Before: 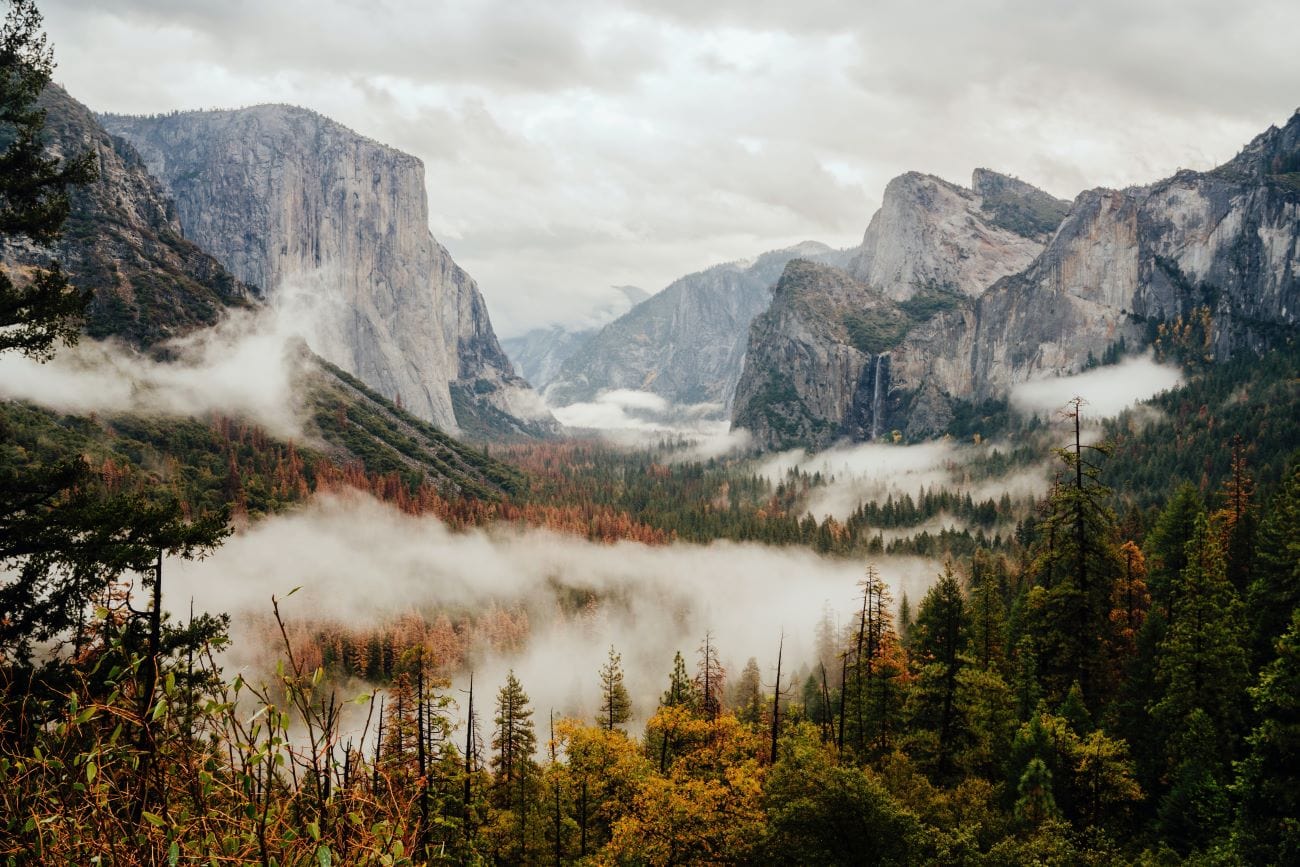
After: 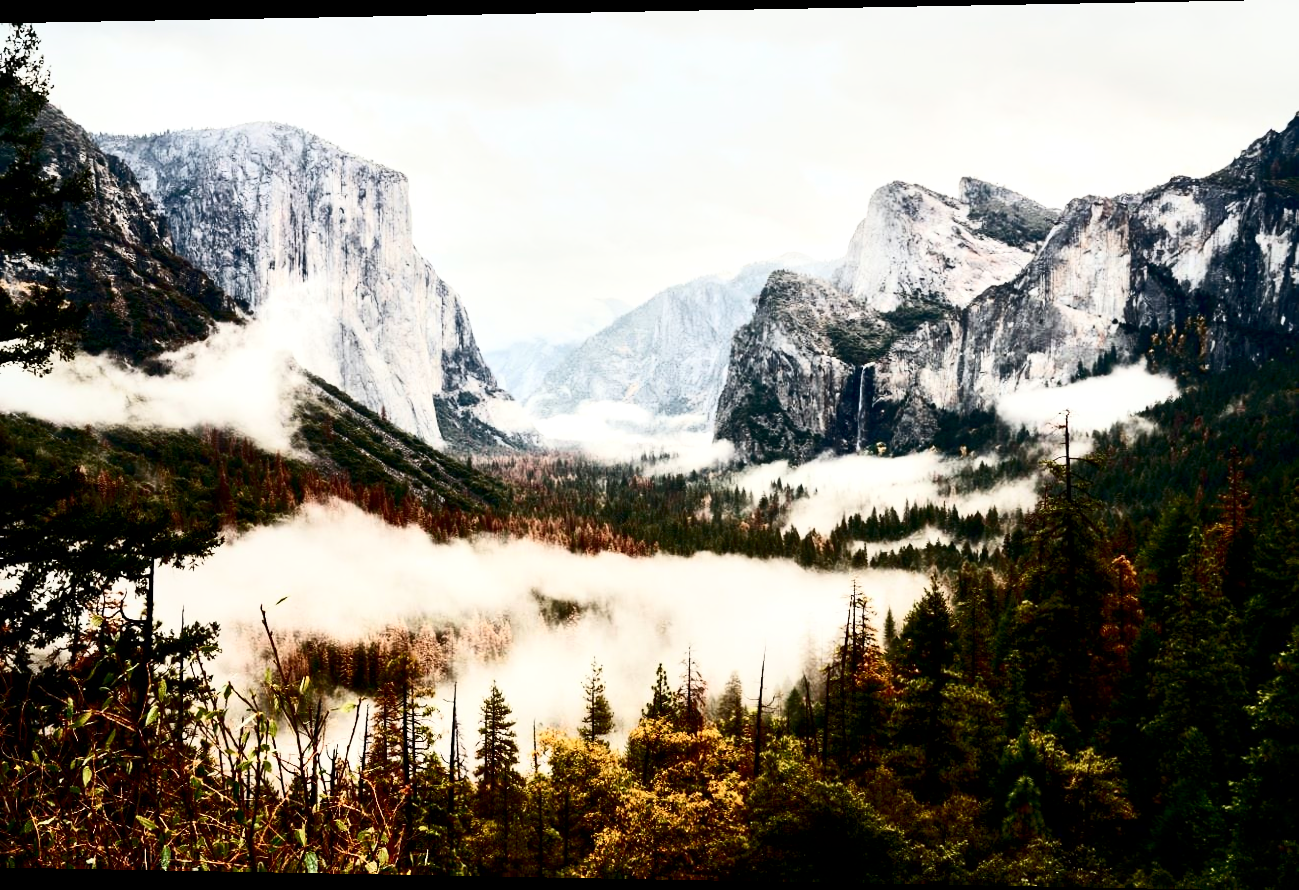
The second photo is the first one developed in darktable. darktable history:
contrast brightness saturation: contrast 0.93, brightness 0.2
local contrast: mode bilateral grid, contrast 25, coarseness 60, detail 151%, midtone range 0.2
filmic rgb: black relative exposure -16 EV, threshold -0.33 EV, transition 3.19 EV, structure ↔ texture 100%, target black luminance 0%, hardness 7.57, latitude 72.96%, contrast 0.908, highlights saturation mix 10%, shadows ↔ highlights balance -0.38%, add noise in highlights 0, preserve chrominance no, color science v4 (2020), iterations of high-quality reconstruction 10, enable highlight reconstruction true
rotate and perspective: lens shift (horizontal) -0.055, automatic cropping off
